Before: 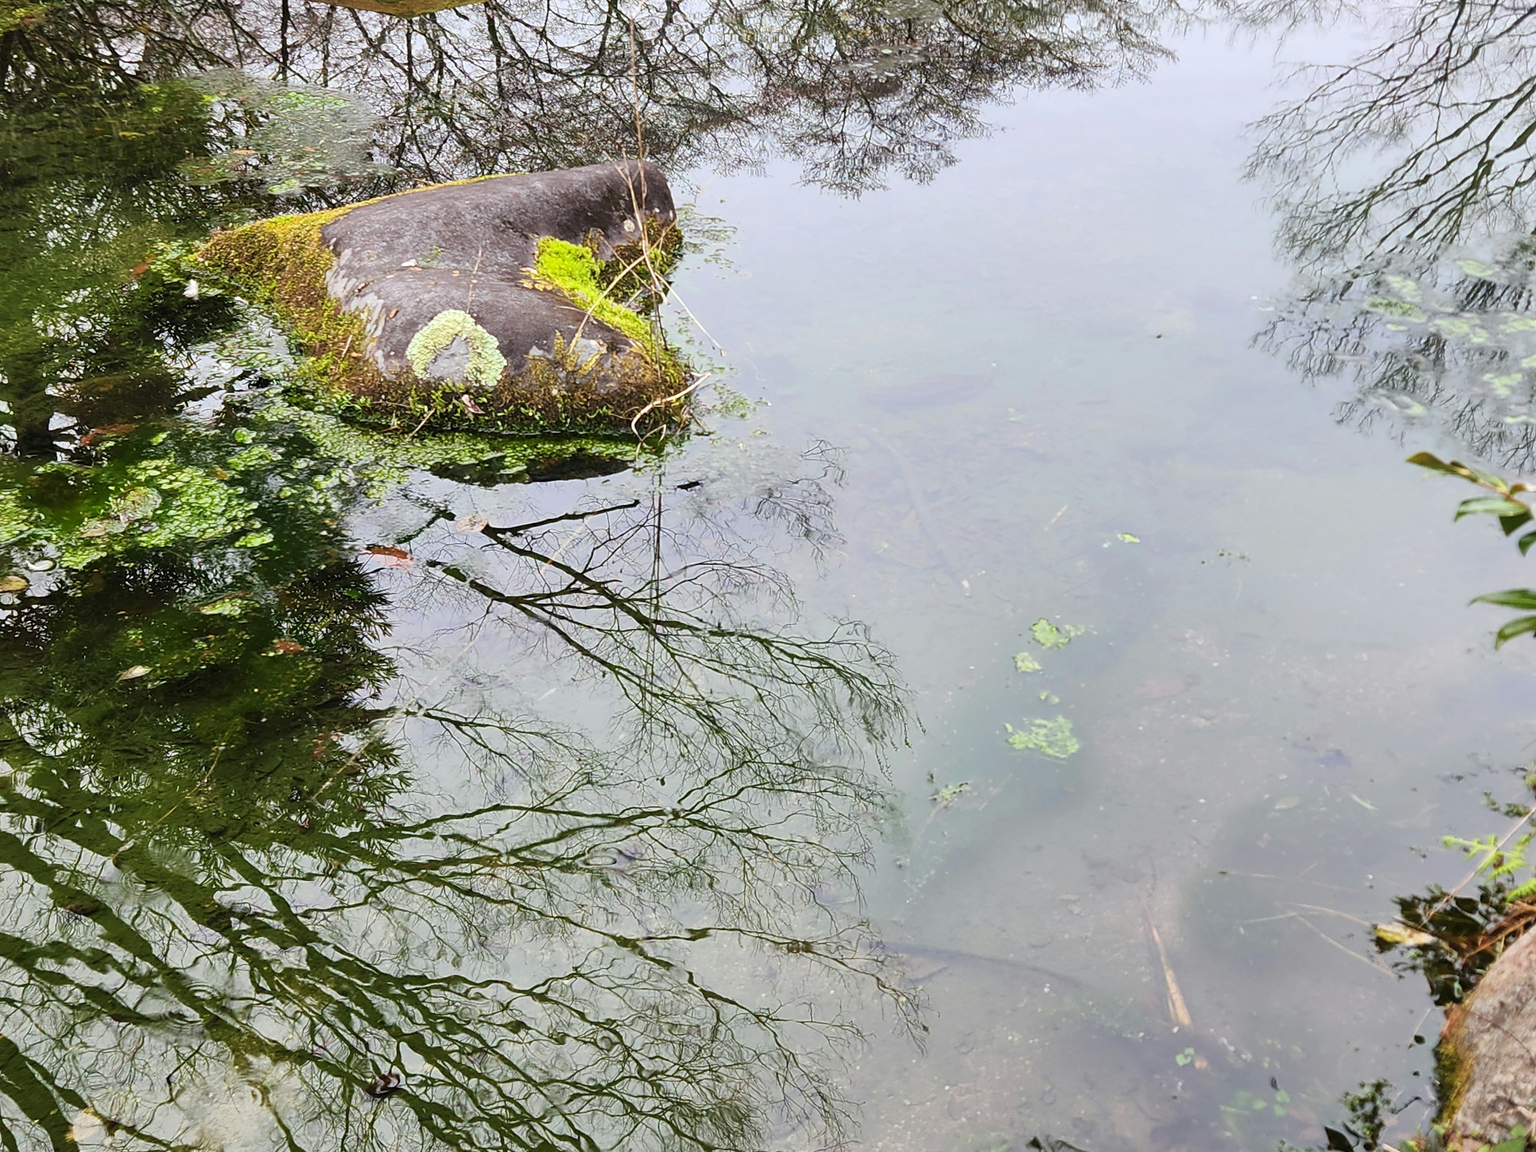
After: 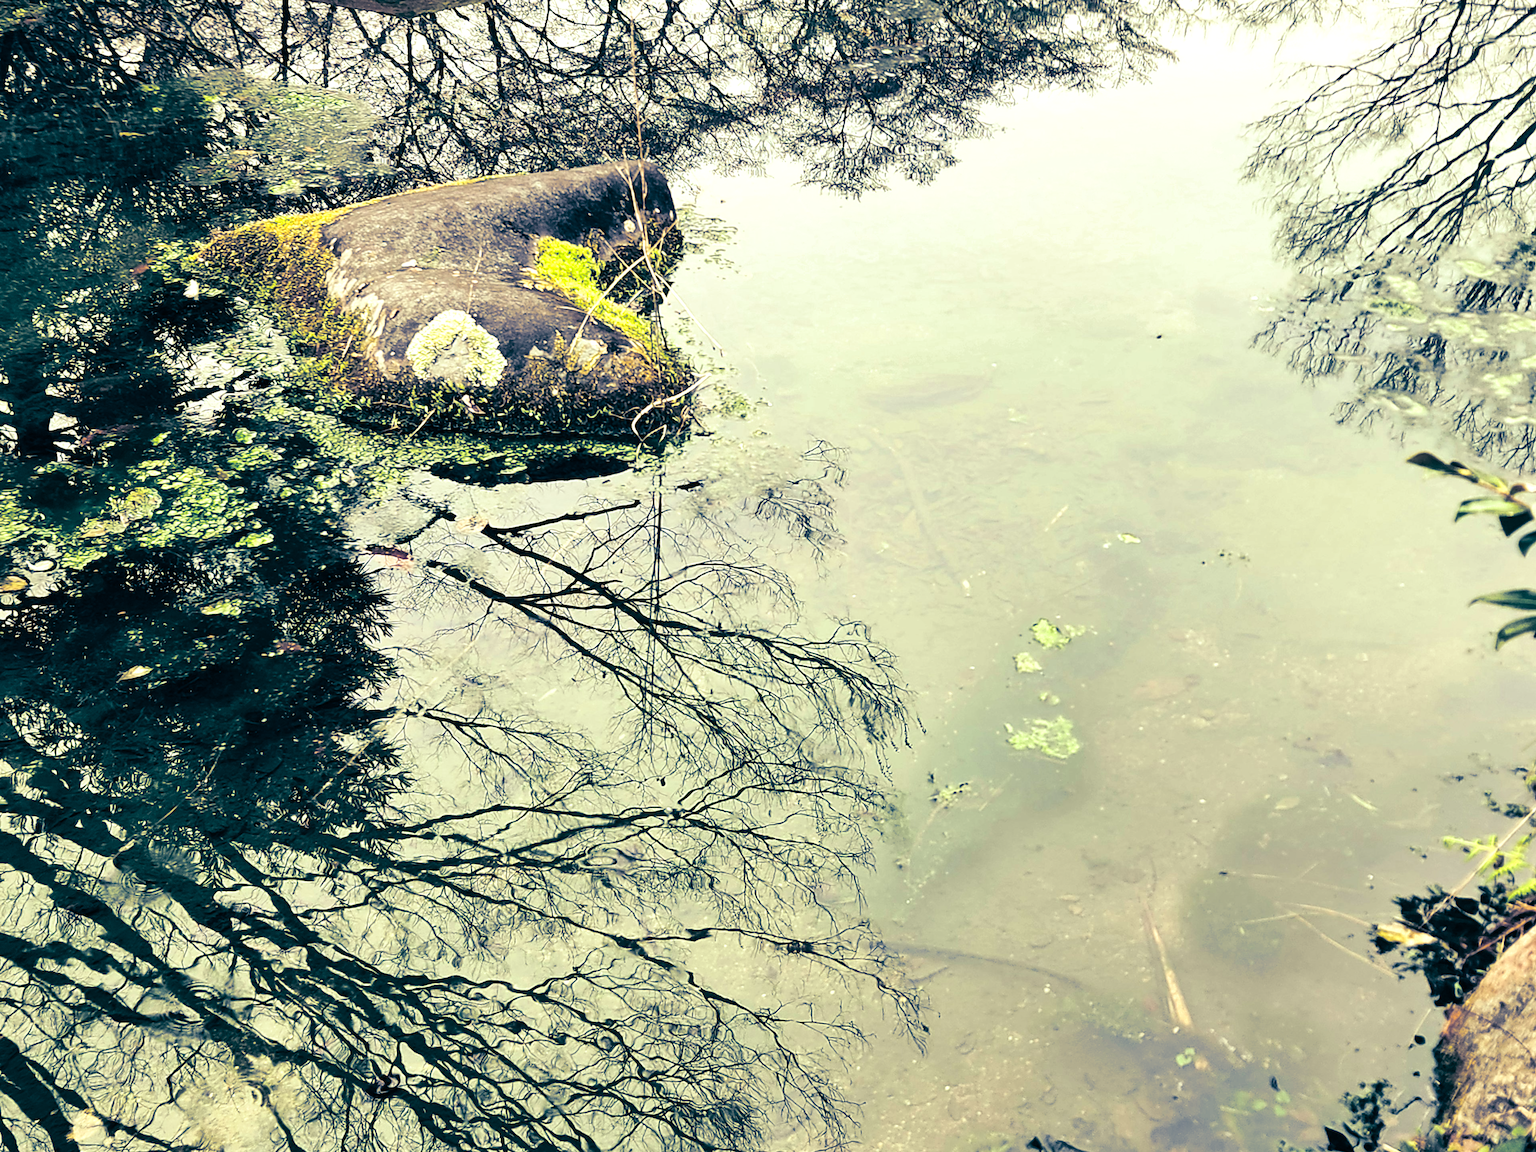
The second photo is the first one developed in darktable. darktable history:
shadows and highlights: shadows 32, highlights -32, soften with gaussian
tone equalizer: -8 EV -0.75 EV, -7 EV -0.7 EV, -6 EV -0.6 EV, -5 EV -0.4 EV, -3 EV 0.4 EV, -2 EV 0.6 EV, -1 EV 0.7 EV, +0 EV 0.75 EV, edges refinement/feathering 500, mask exposure compensation -1.57 EV, preserve details no
color balance: mode lift, gamma, gain (sRGB), lift [1, 0.69, 1, 1], gamma [1, 1.482, 1, 1], gain [1, 1, 1, 0.802]
split-toning: shadows › hue 226.8°, shadows › saturation 0.84
